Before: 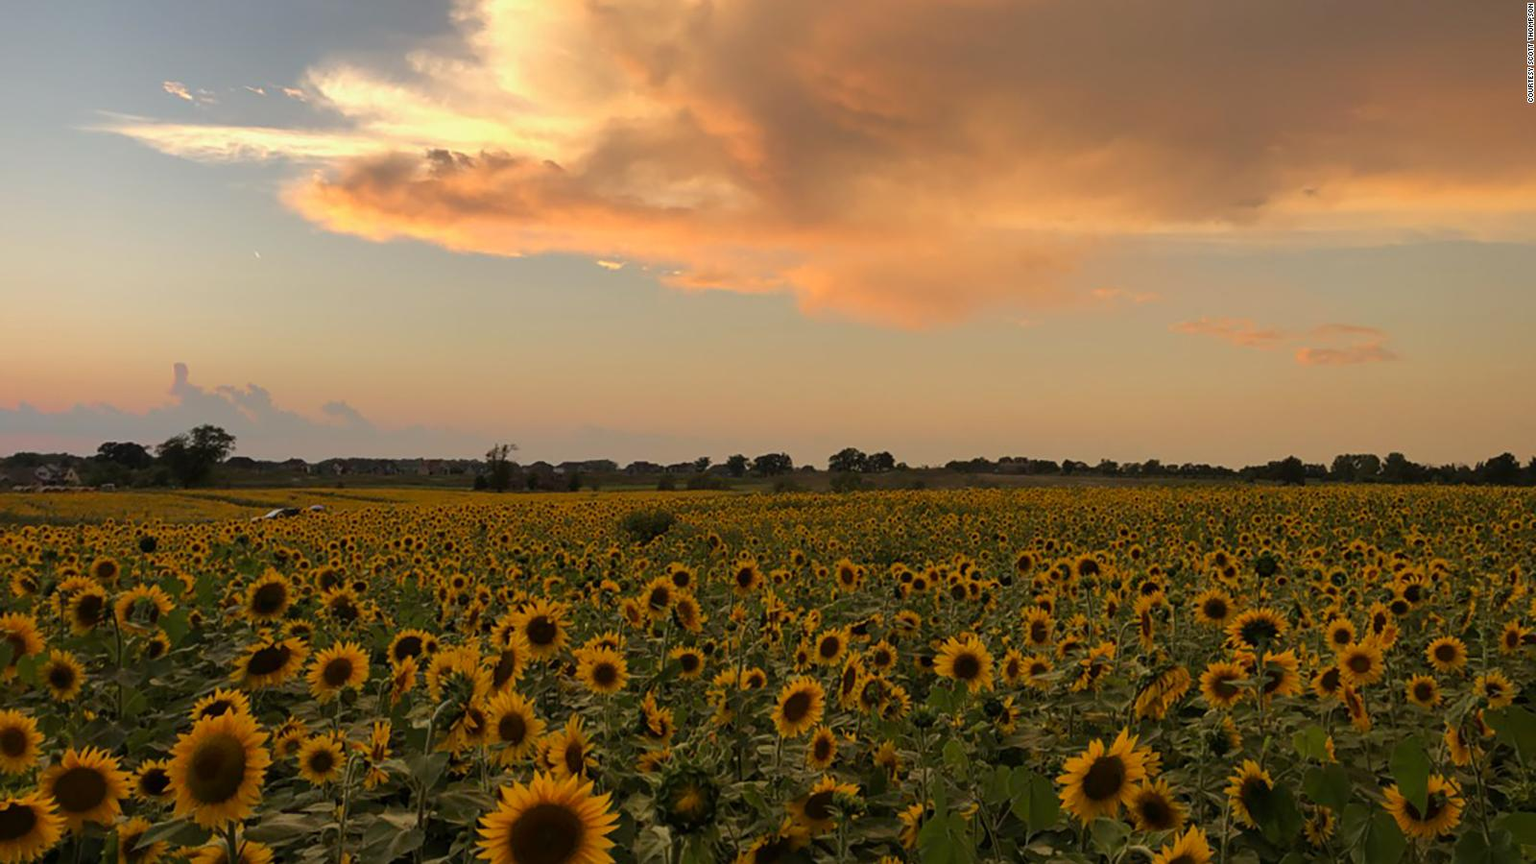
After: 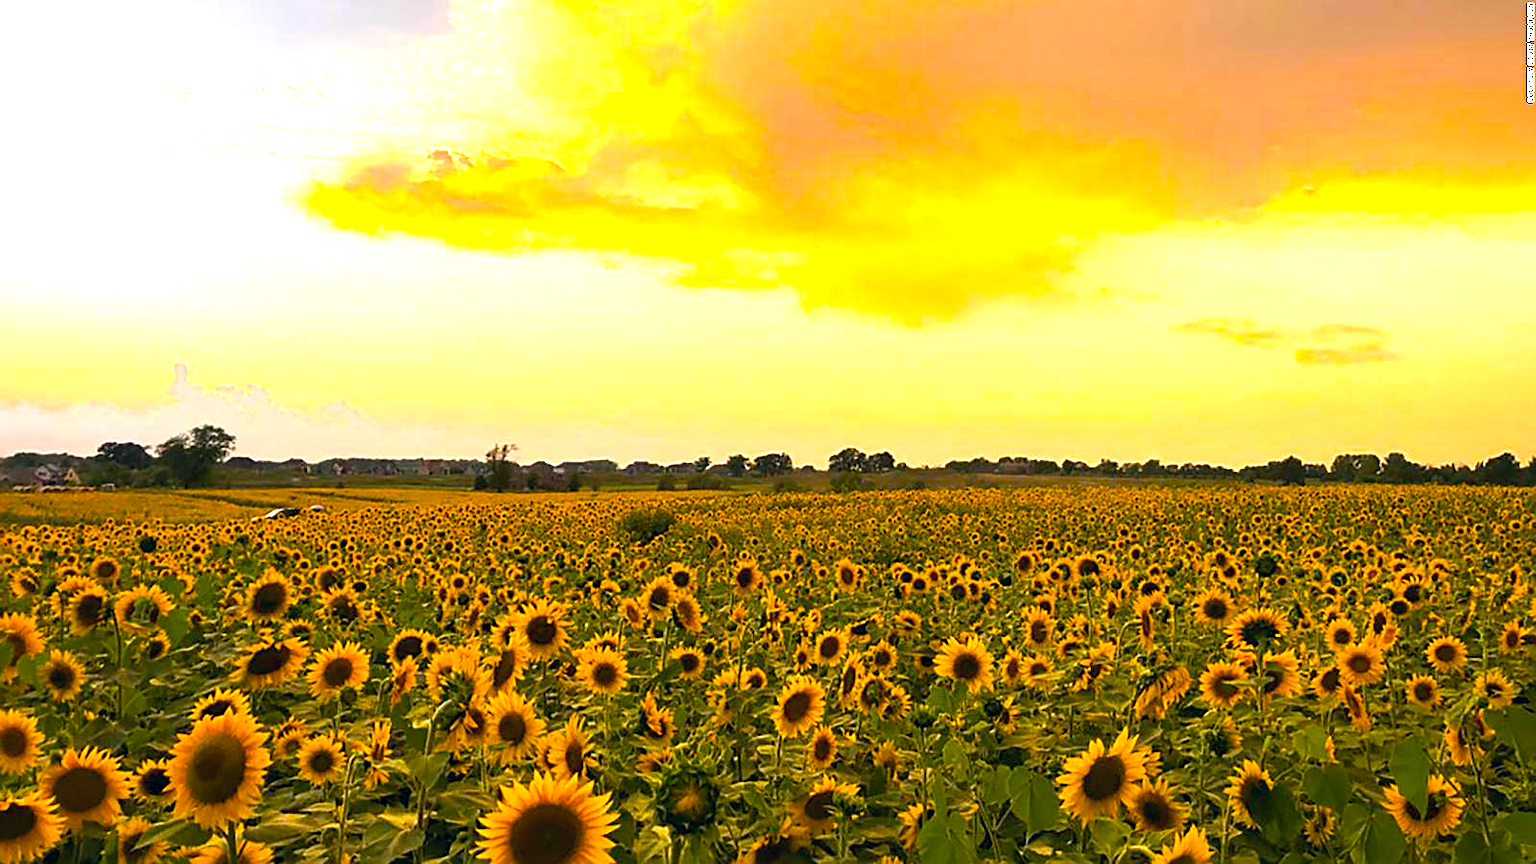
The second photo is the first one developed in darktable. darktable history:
sharpen: on, module defaults
color correction: highlights a* 5.45, highlights b* 5.35, shadows a* -4.23, shadows b* -5.21
color balance rgb: linear chroma grading › global chroma 14.809%, perceptual saturation grading › global saturation 30.042%, perceptual brilliance grading › global brilliance 24.97%
exposure: black level correction 0.001, exposure 0.965 EV, compensate highlight preservation false
